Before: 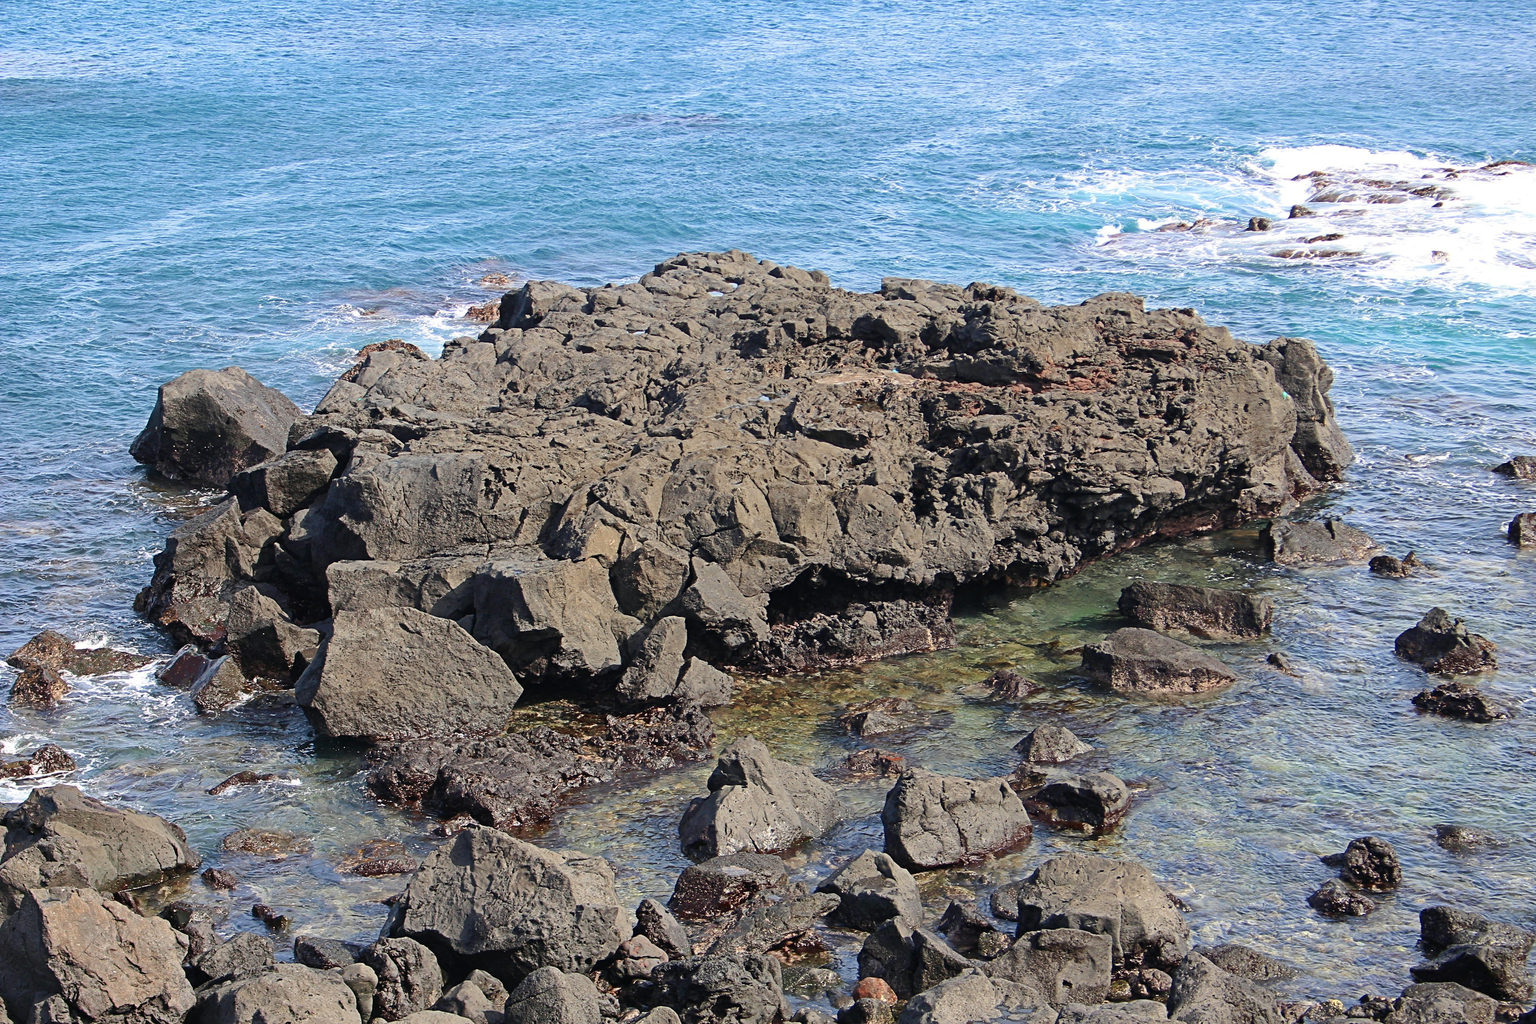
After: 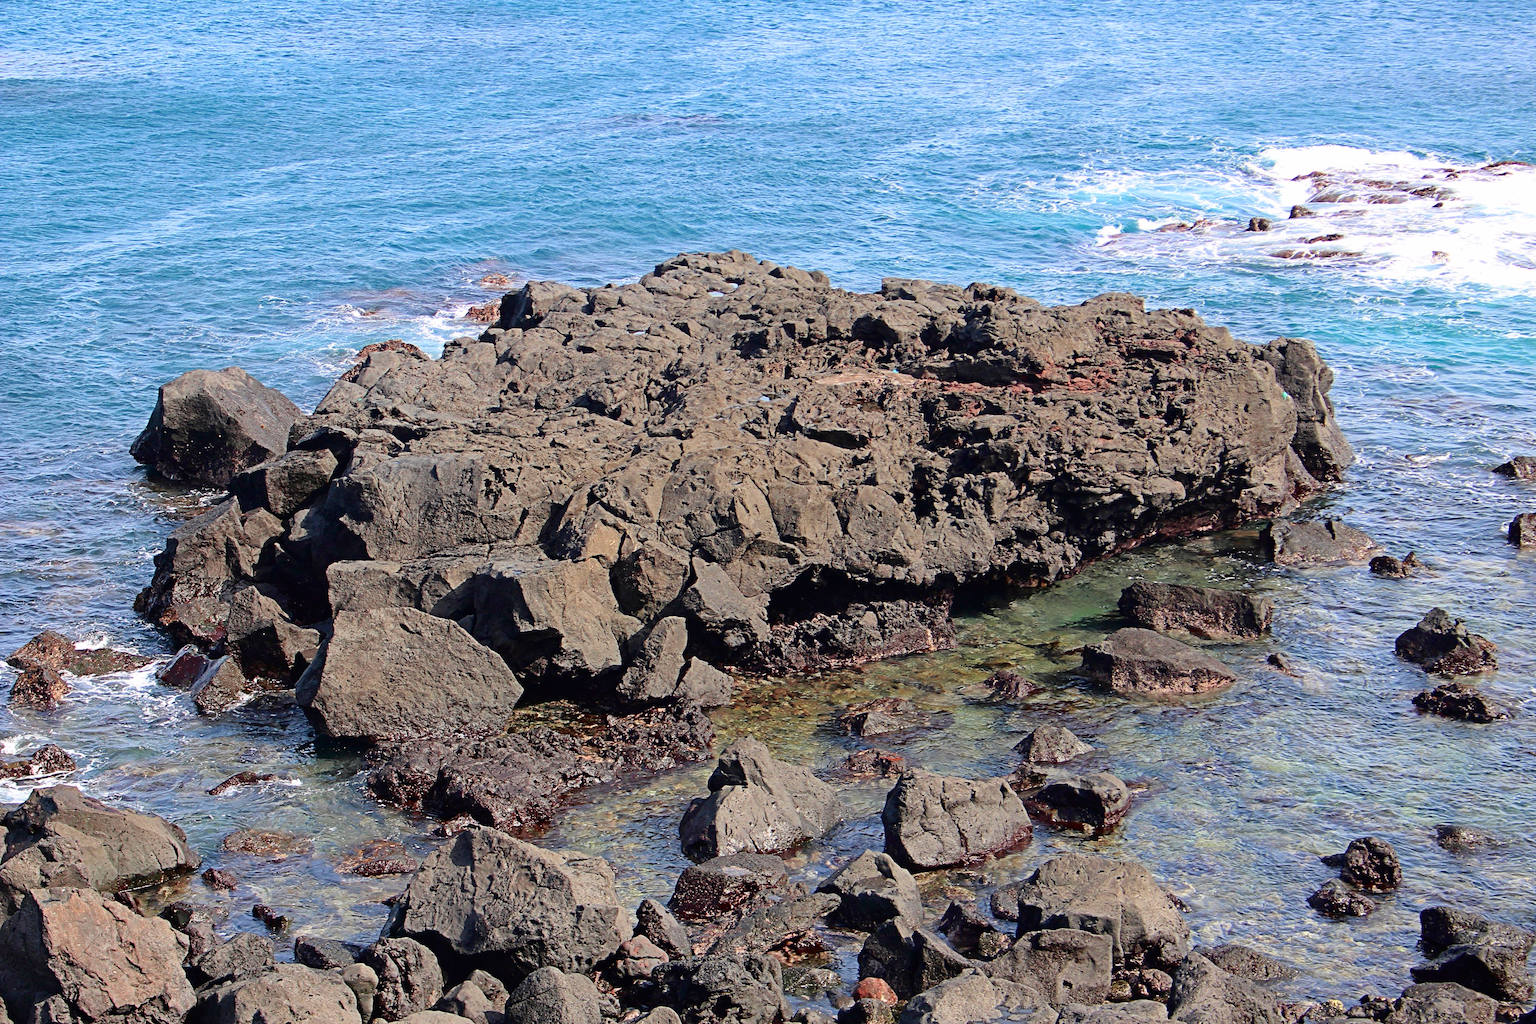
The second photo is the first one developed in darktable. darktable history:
tone curve: curves: ch0 [(0, 0) (0.126, 0.061) (0.362, 0.382) (0.498, 0.498) (0.706, 0.712) (1, 1)]; ch1 [(0, 0) (0.5, 0.505) (0.55, 0.578) (1, 1)]; ch2 [(0, 0) (0.44, 0.424) (0.489, 0.483) (0.537, 0.538) (1, 1)], color space Lab, independent channels, preserve colors none
